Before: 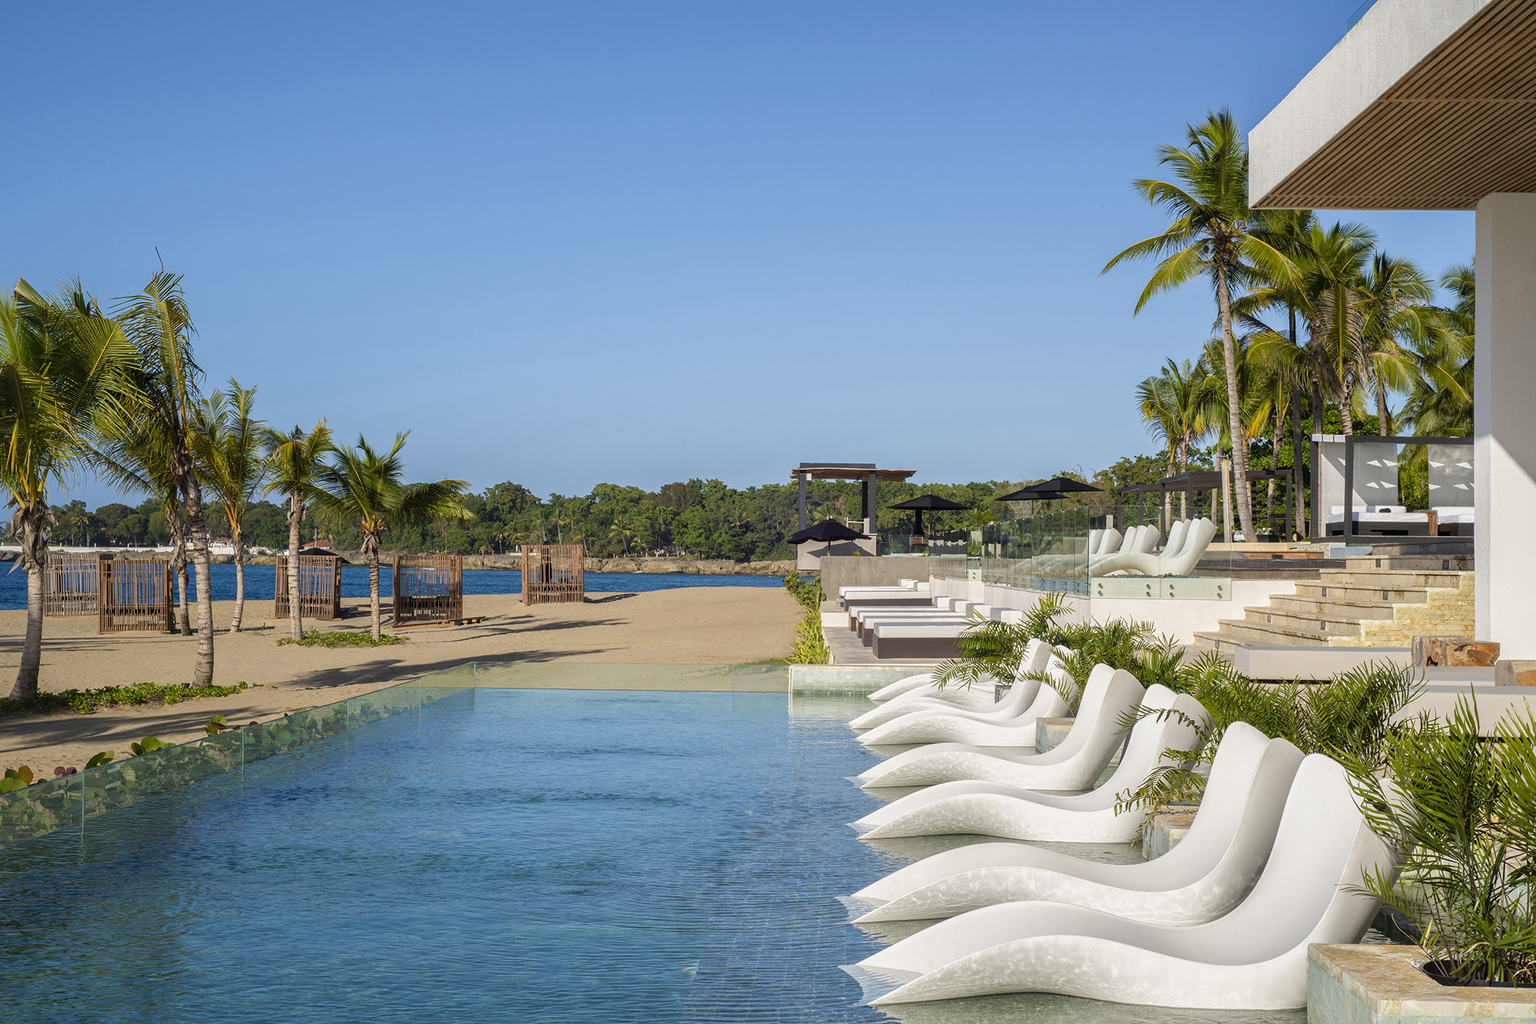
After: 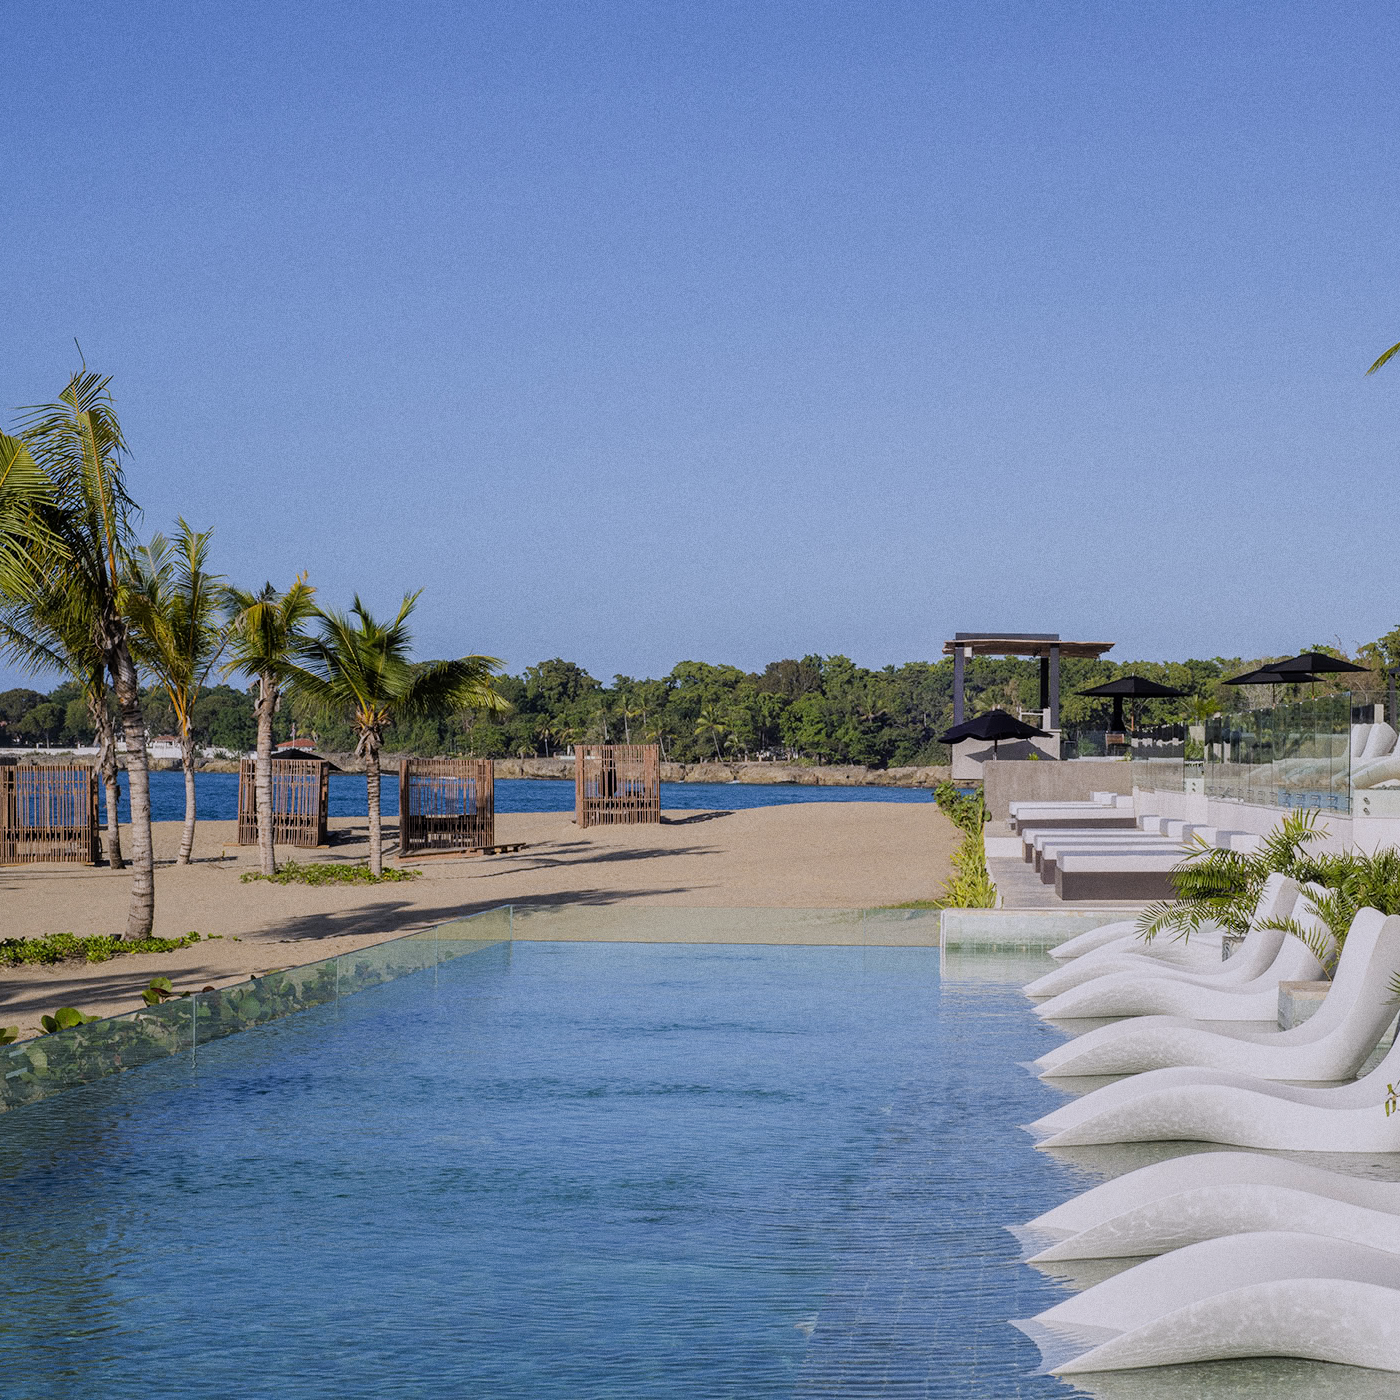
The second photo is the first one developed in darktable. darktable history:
crop and rotate: left 6.617%, right 26.717%
filmic rgb: black relative exposure -7.65 EV, white relative exposure 4.56 EV, hardness 3.61
white balance: red 1.004, blue 1.096
grain: coarseness 0.09 ISO
